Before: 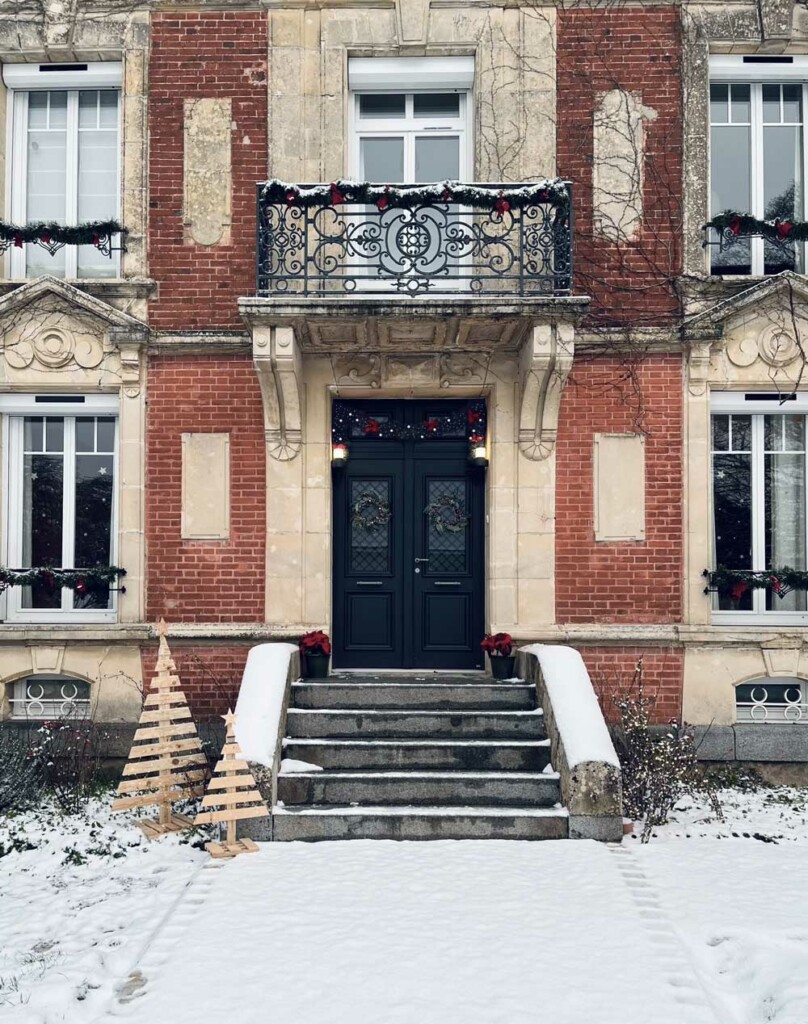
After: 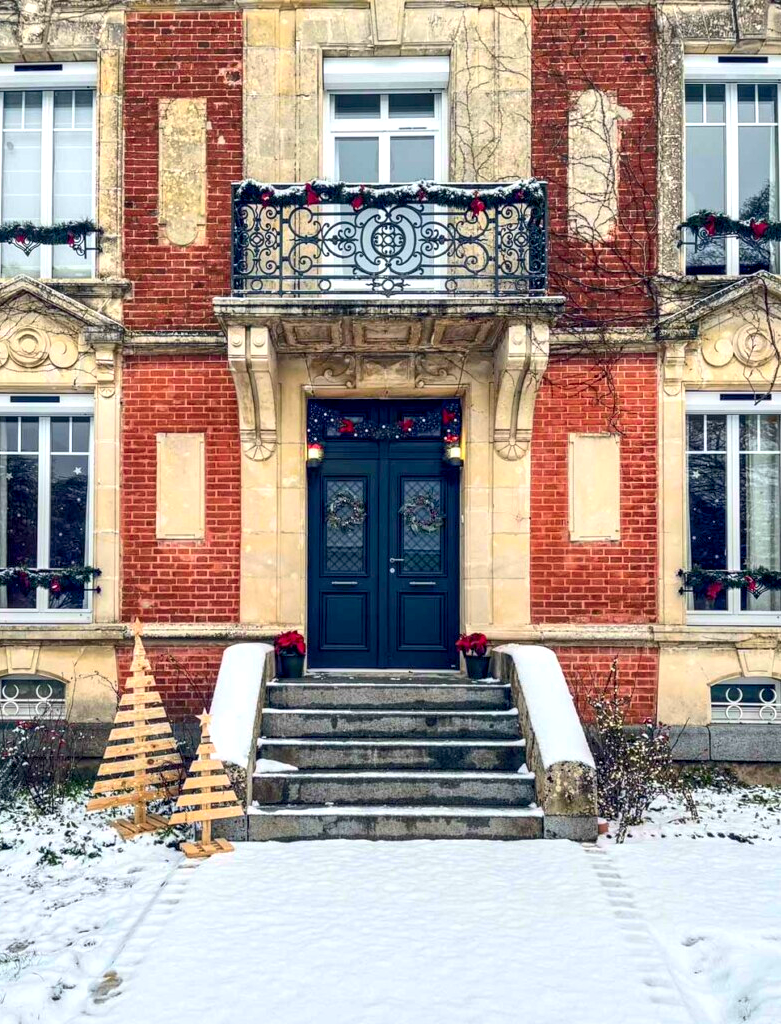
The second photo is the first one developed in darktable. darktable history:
crop and rotate: left 3.238%
local contrast: highlights 60%, shadows 60%, detail 160%
shadows and highlights: on, module defaults
contrast brightness saturation: contrast 0.2, brightness 0.2, saturation 0.8
